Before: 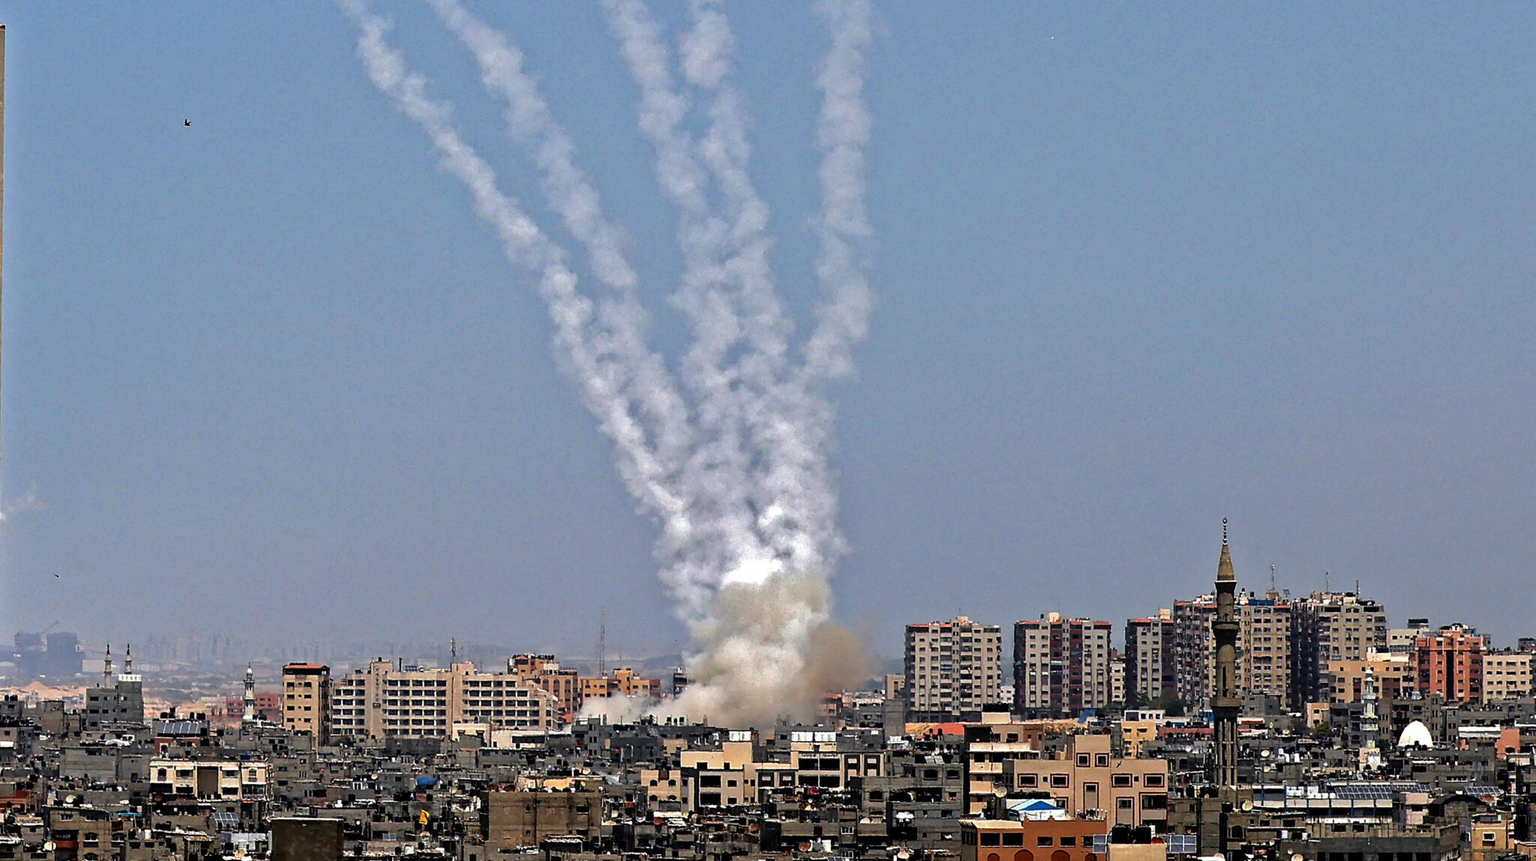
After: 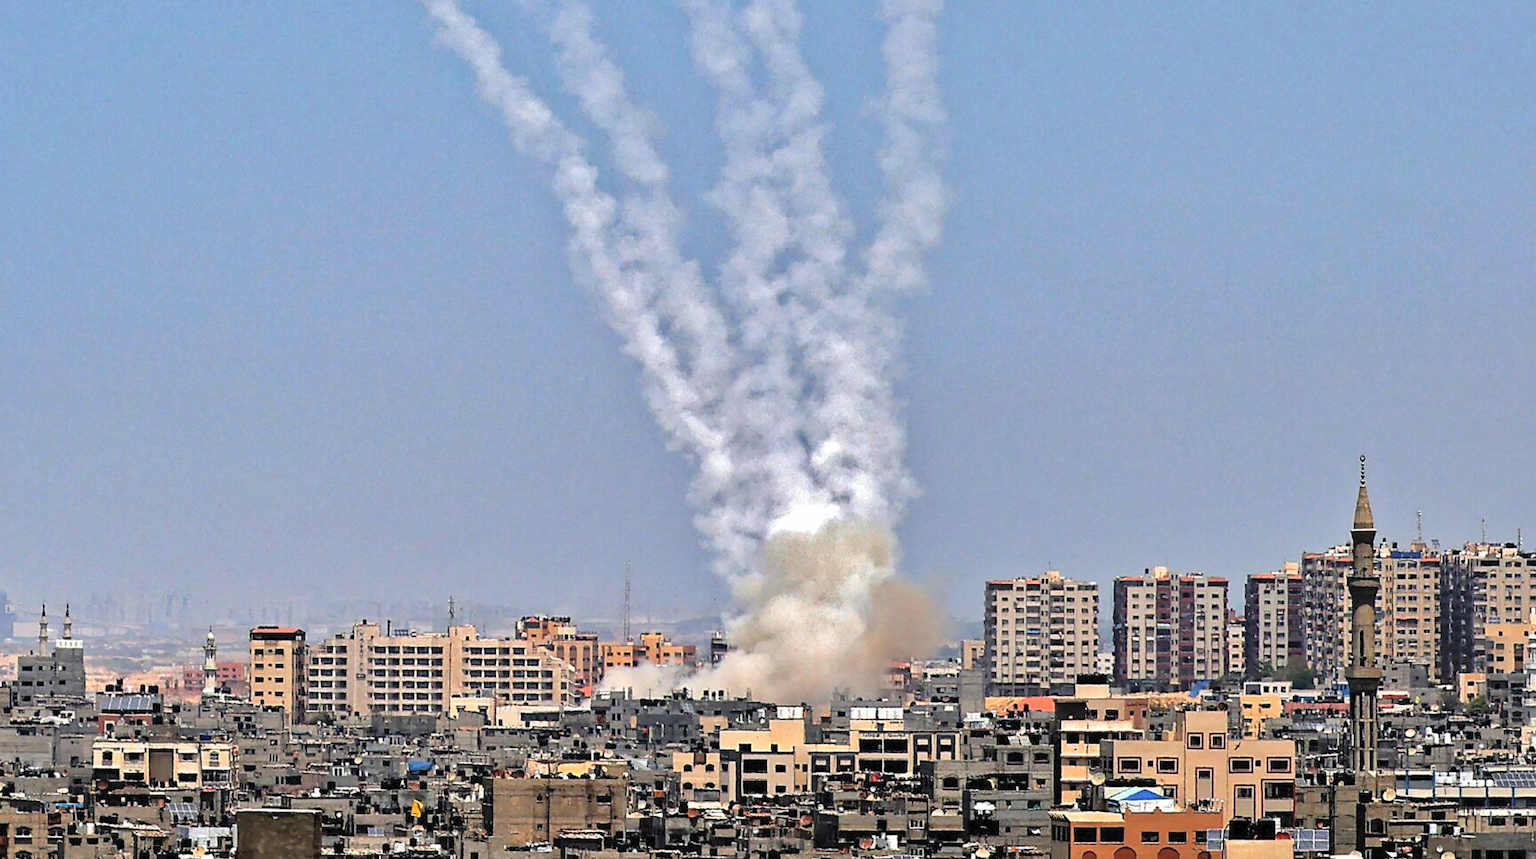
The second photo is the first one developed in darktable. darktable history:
shadows and highlights: low approximation 0.01, soften with gaussian
contrast brightness saturation: contrast 0.102, brightness 0.317, saturation 0.142
crop and rotate: left 4.664%, top 15.49%, right 10.668%
